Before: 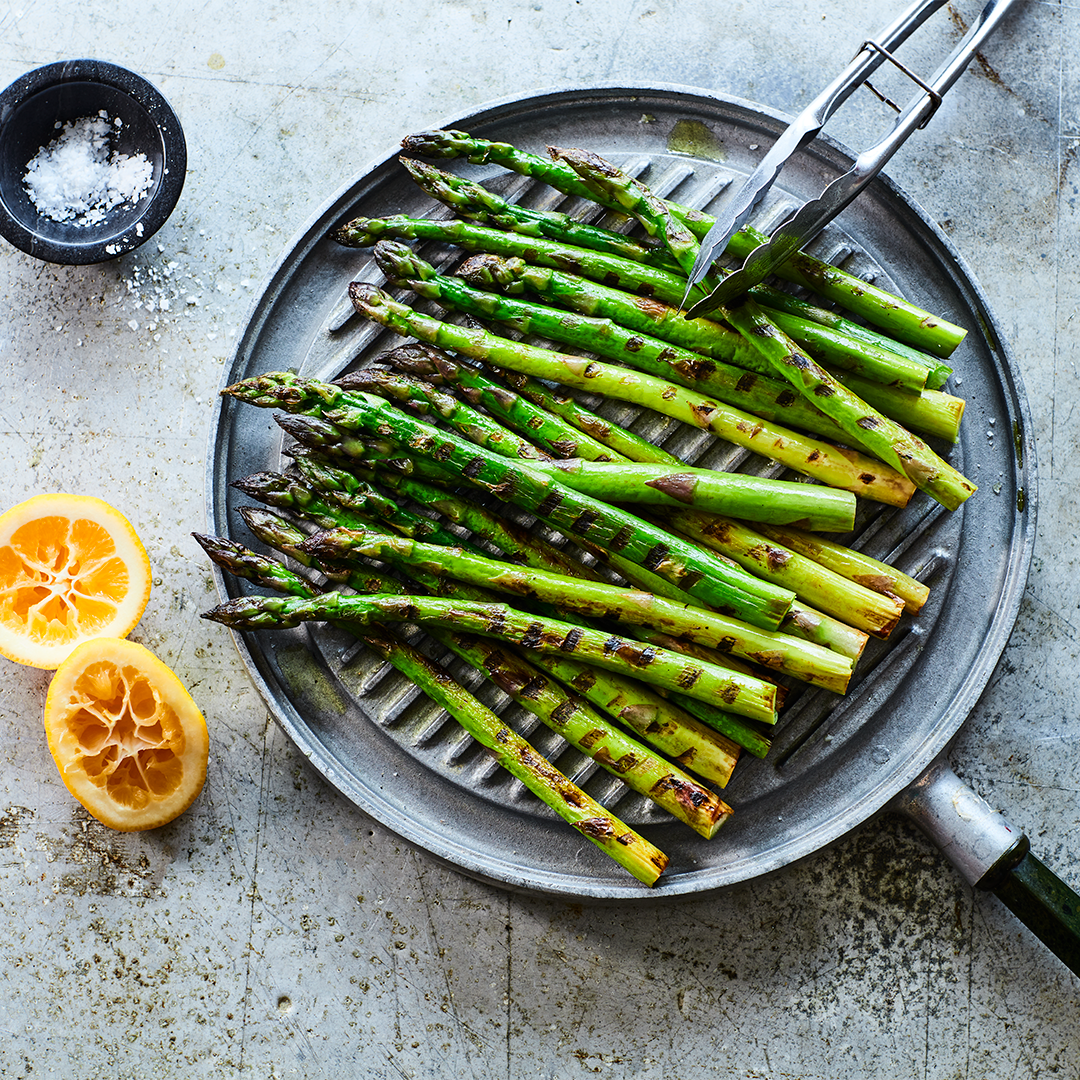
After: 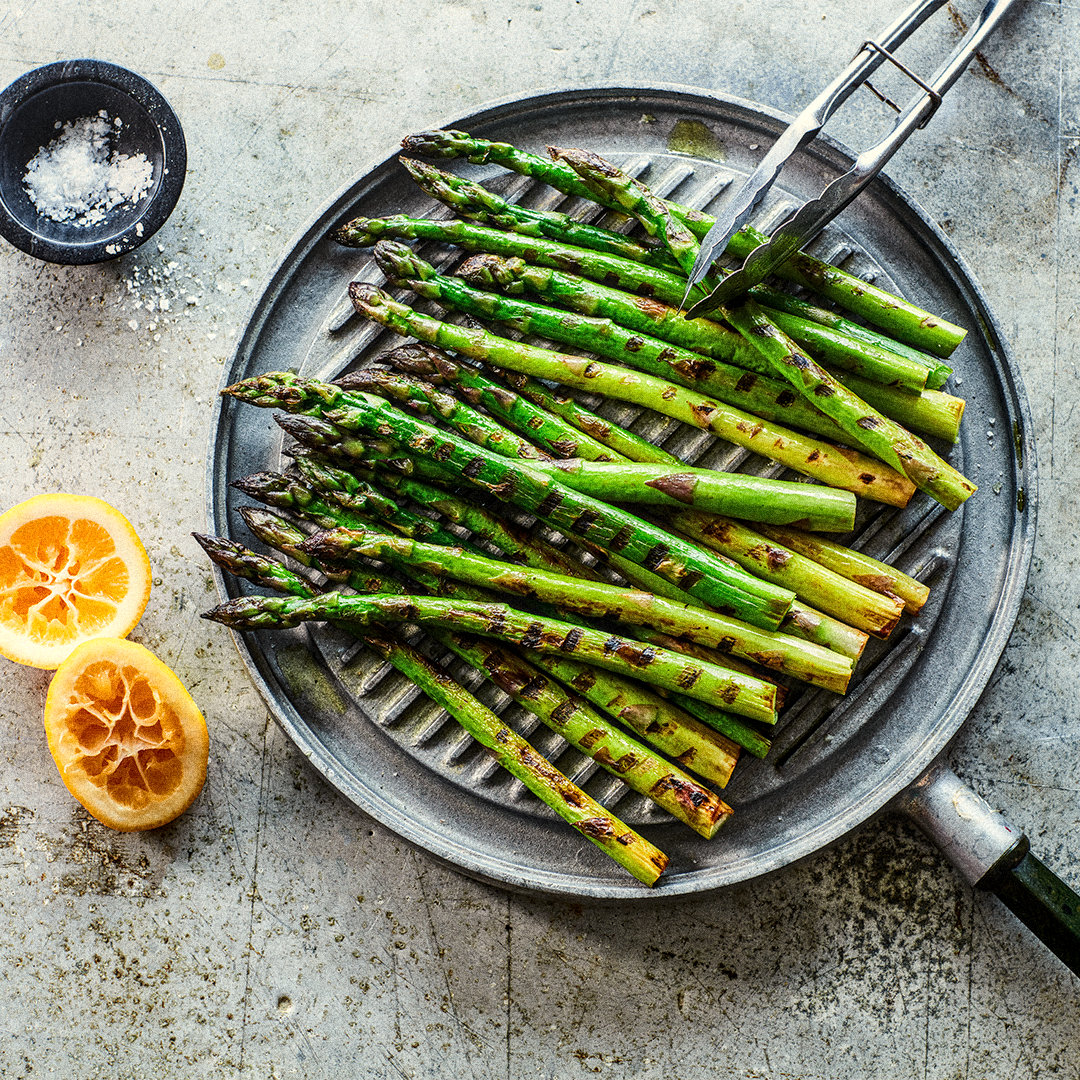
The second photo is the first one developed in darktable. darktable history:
local contrast: on, module defaults
grain: coarseness 14.49 ISO, strength 48.04%, mid-tones bias 35%
white balance: red 1.045, blue 0.932
